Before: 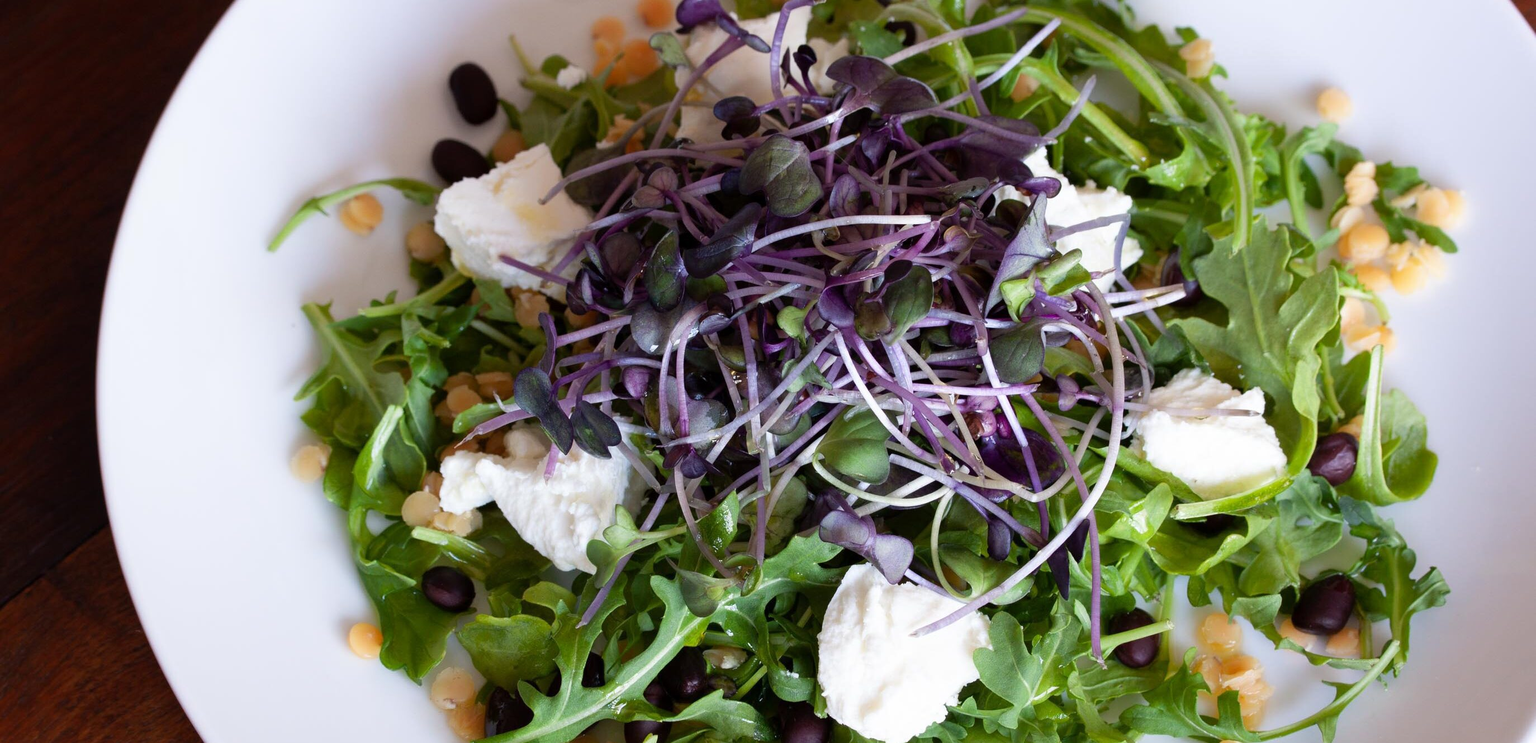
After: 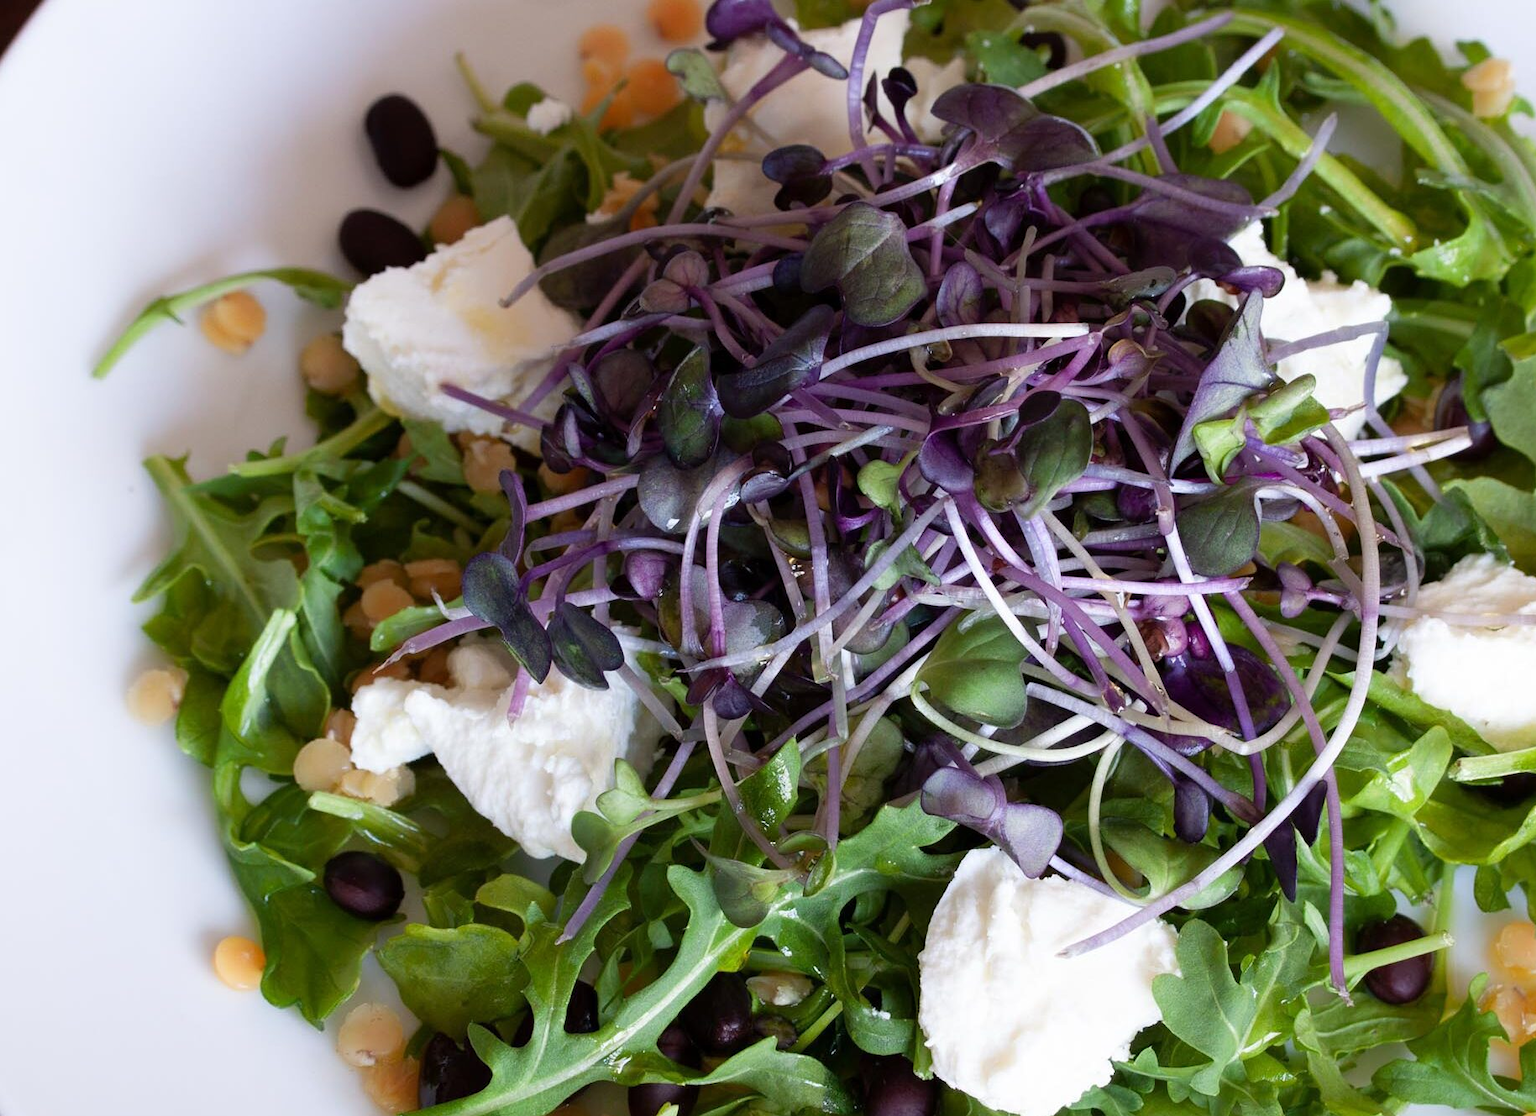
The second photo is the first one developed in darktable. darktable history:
crop and rotate: left 13.458%, right 19.953%
